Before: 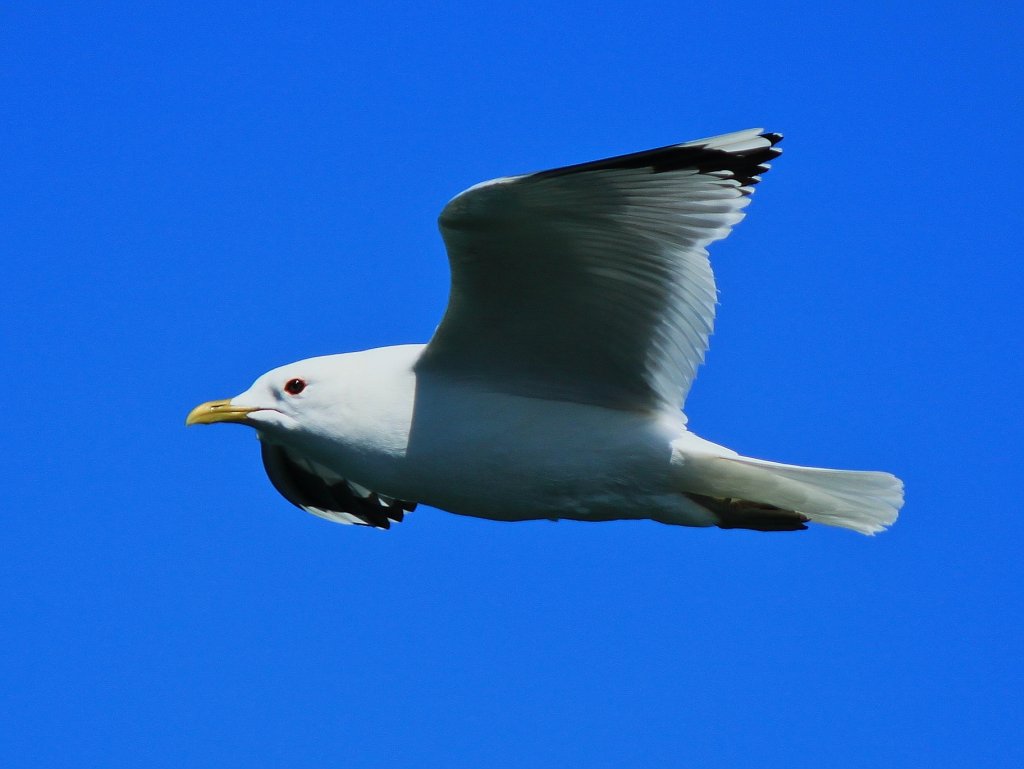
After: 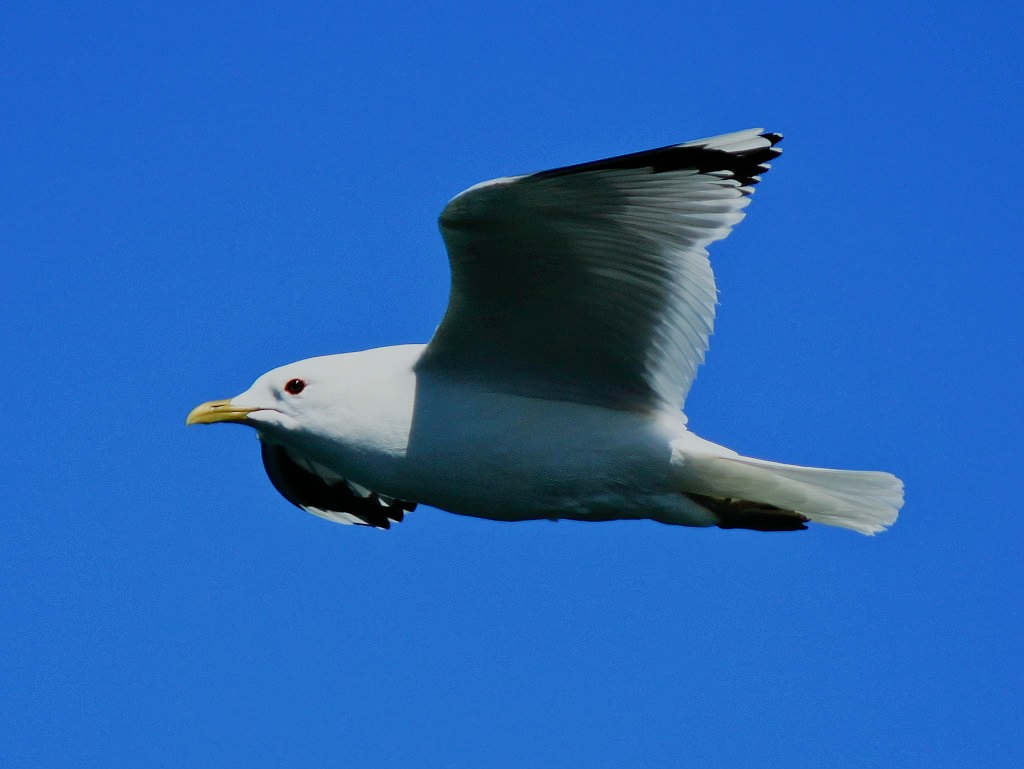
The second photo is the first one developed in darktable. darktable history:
filmic rgb: black relative exposure -16 EV, white relative exposure 6.94 EV, hardness 4.66, add noise in highlights 0.002, preserve chrominance no, color science v3 (2019), use custom middle-gray values true, contrast in highlights soft
